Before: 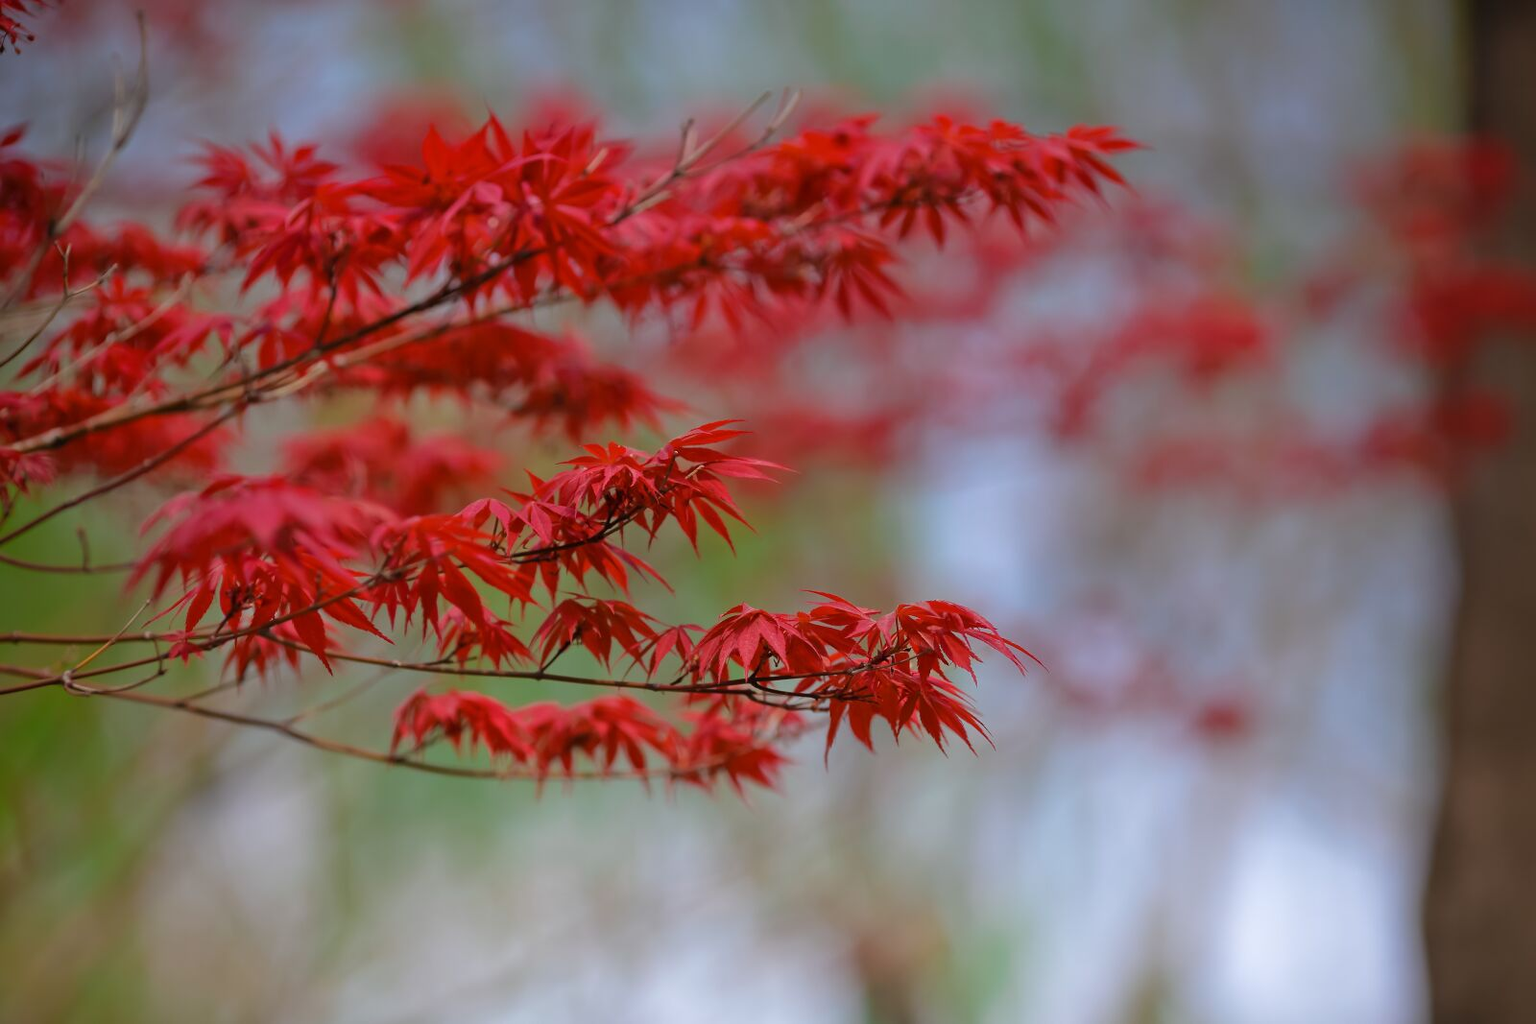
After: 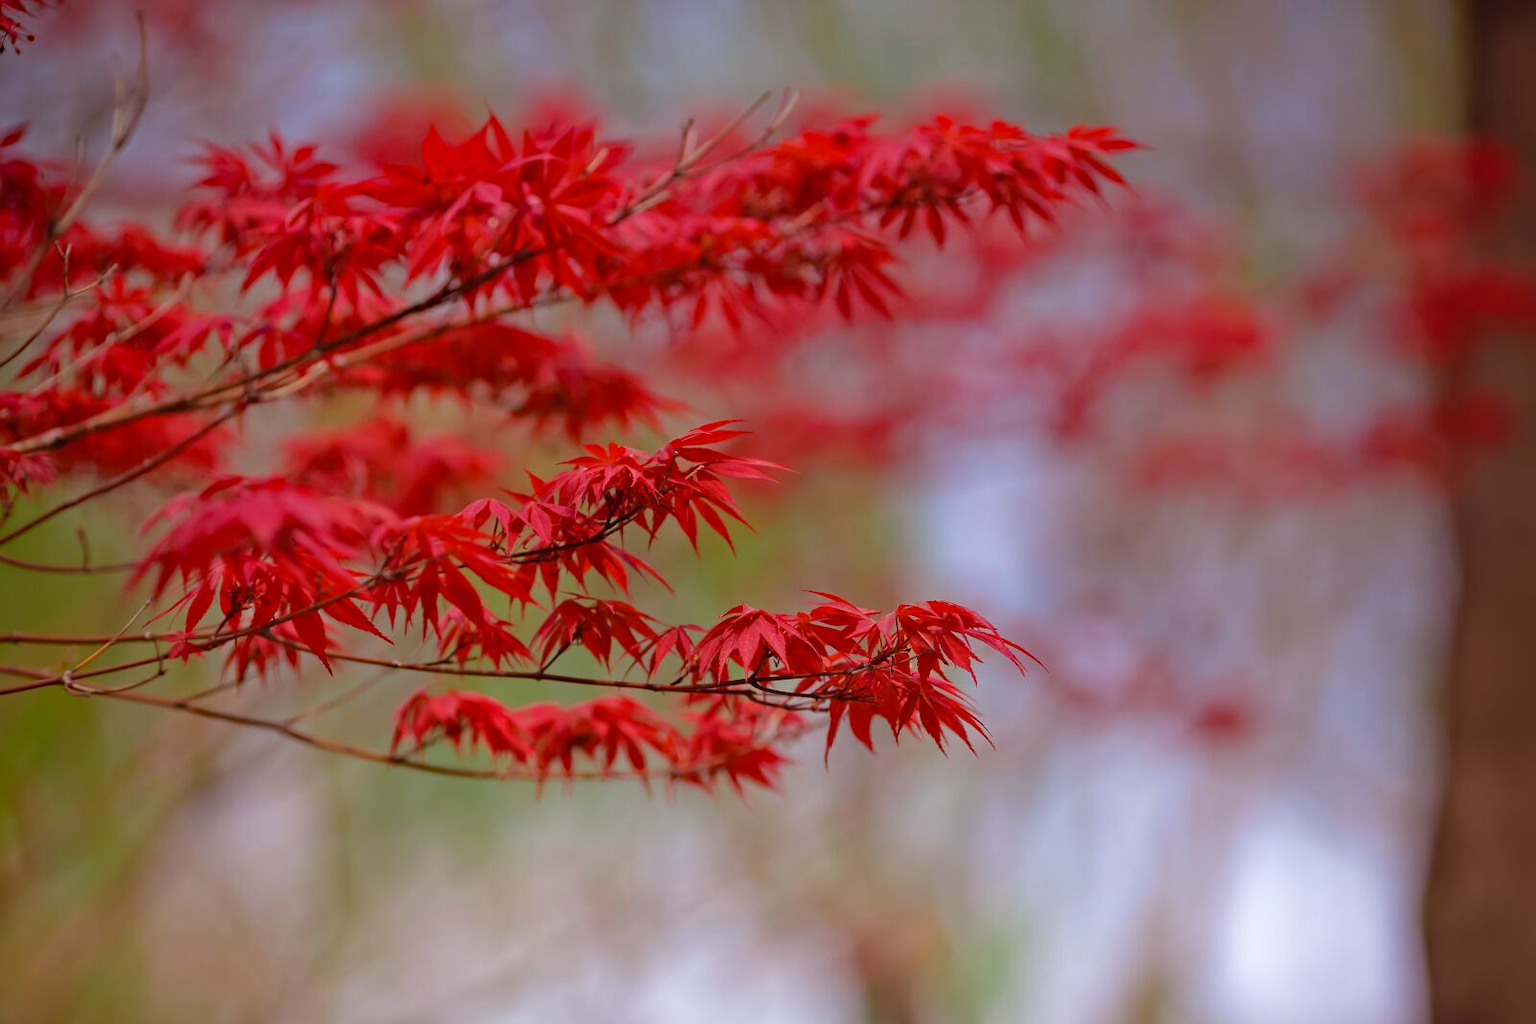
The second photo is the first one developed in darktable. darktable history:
haze removal: compatibility mode true, adaptive false
rgb levels: mode RGB, independent channels, levels [[0, 0.474, 1], [0, 0.5, 1], [0, 0.5, 1]]
